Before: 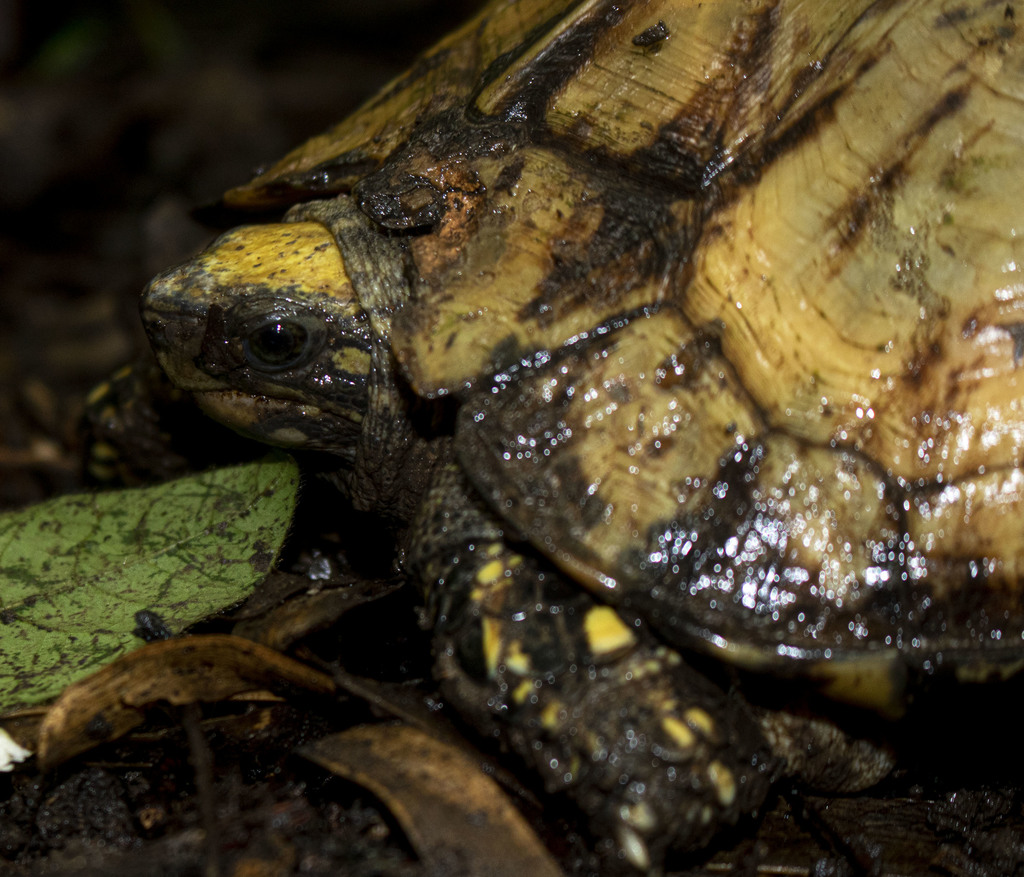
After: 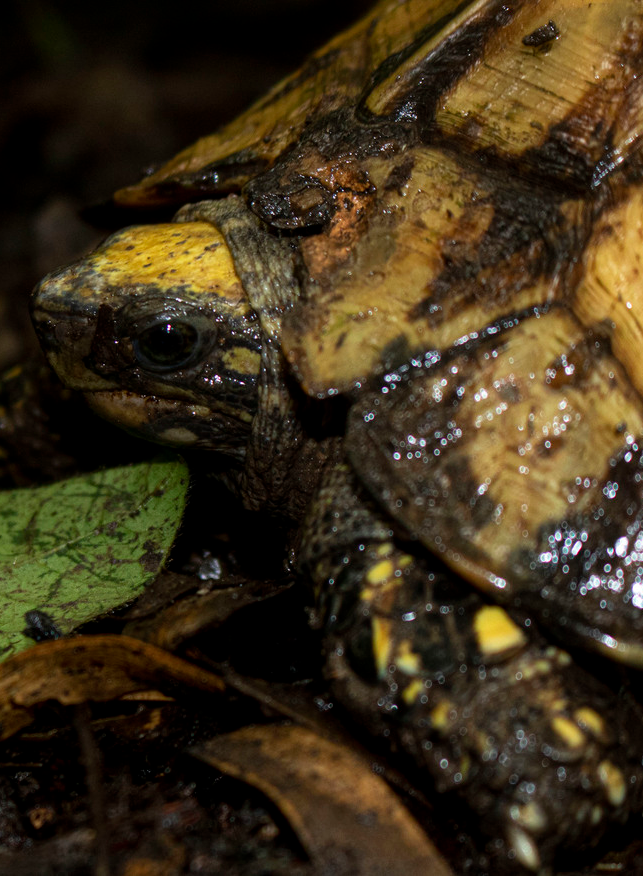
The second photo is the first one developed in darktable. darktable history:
crop: left 10.766%, right 26.359%
